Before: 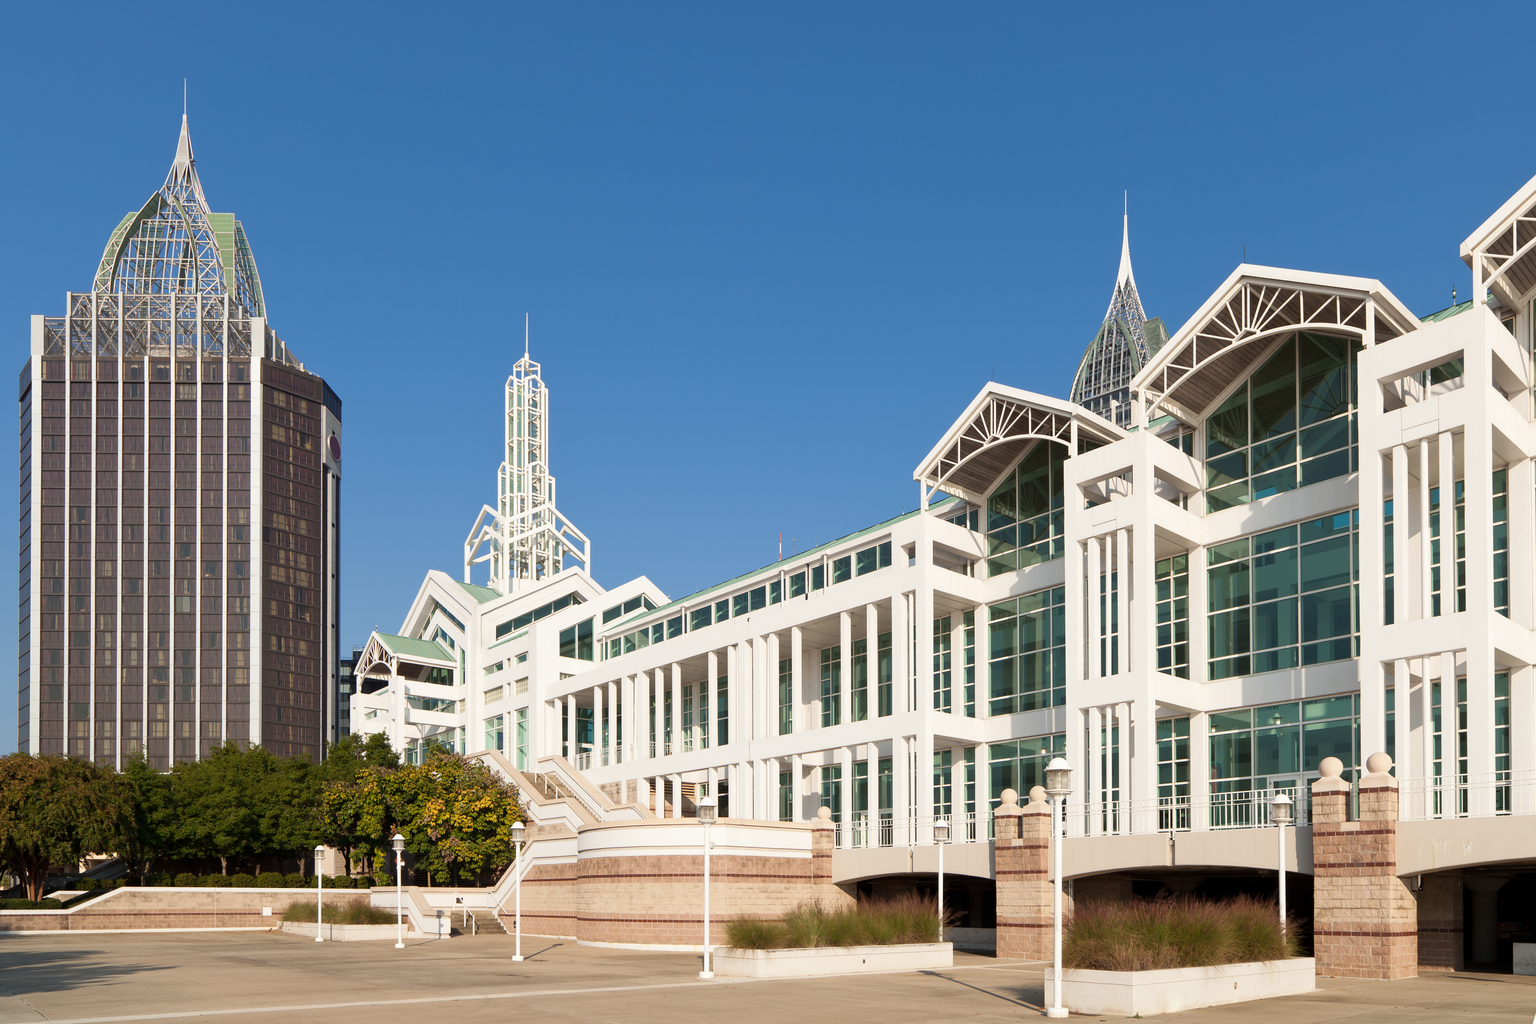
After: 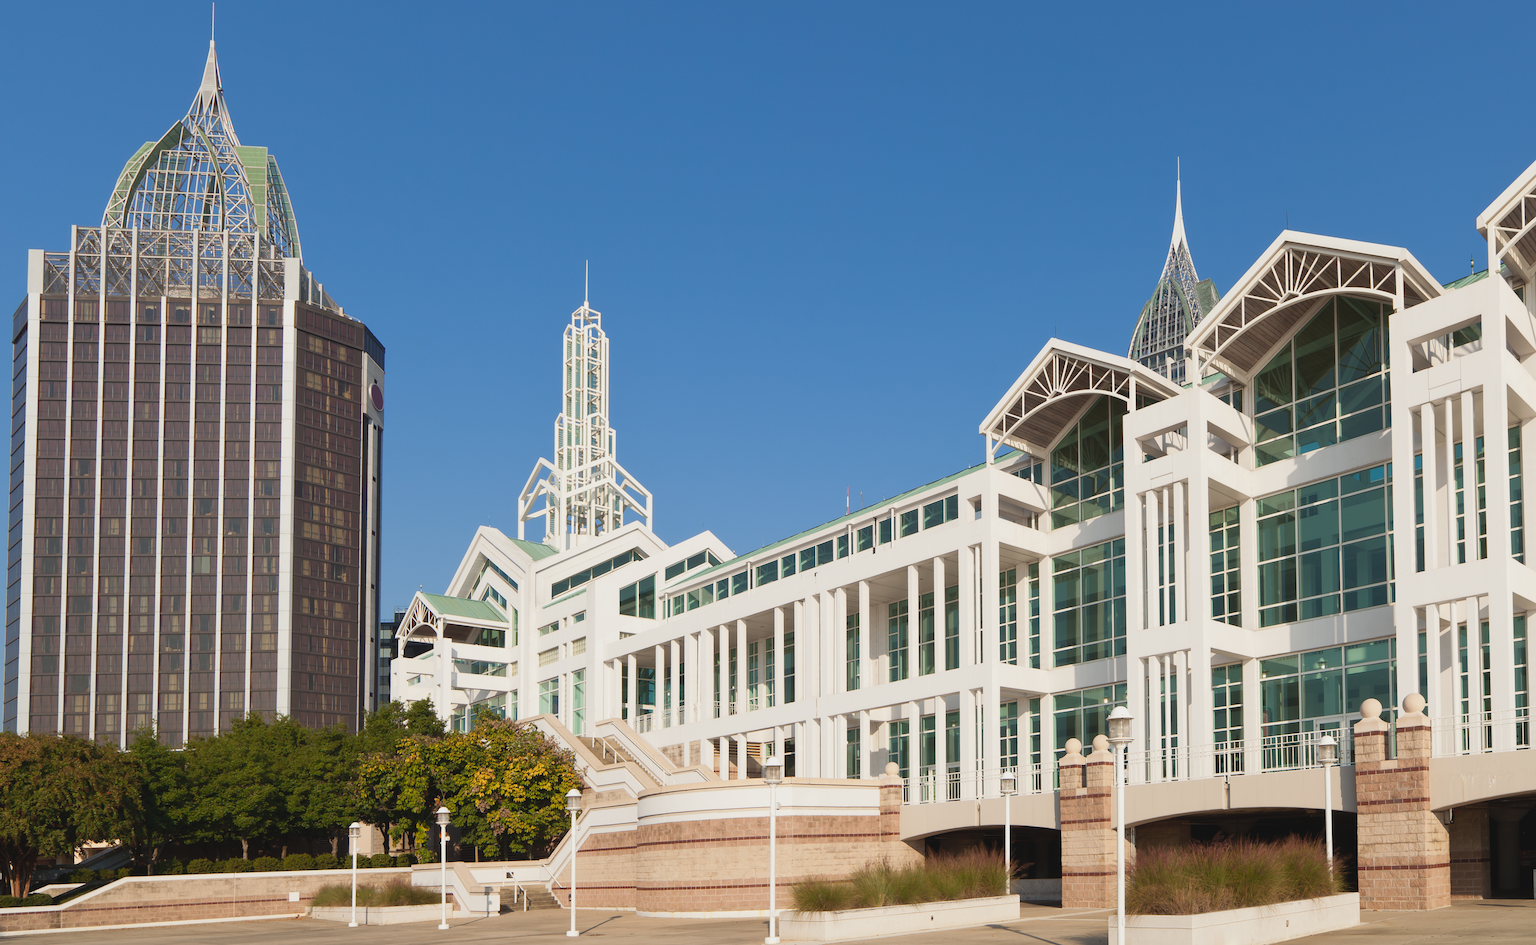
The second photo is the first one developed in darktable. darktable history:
contrast brightness saturation: contrast -0.11
rotate and perspective: rotation -0.013°, lens shift (vertical) -0.027, lens shift (horizontal) 0.178, crop left 0.016, crop right 0.989, crop top 0.082, crop bottom 0.918
